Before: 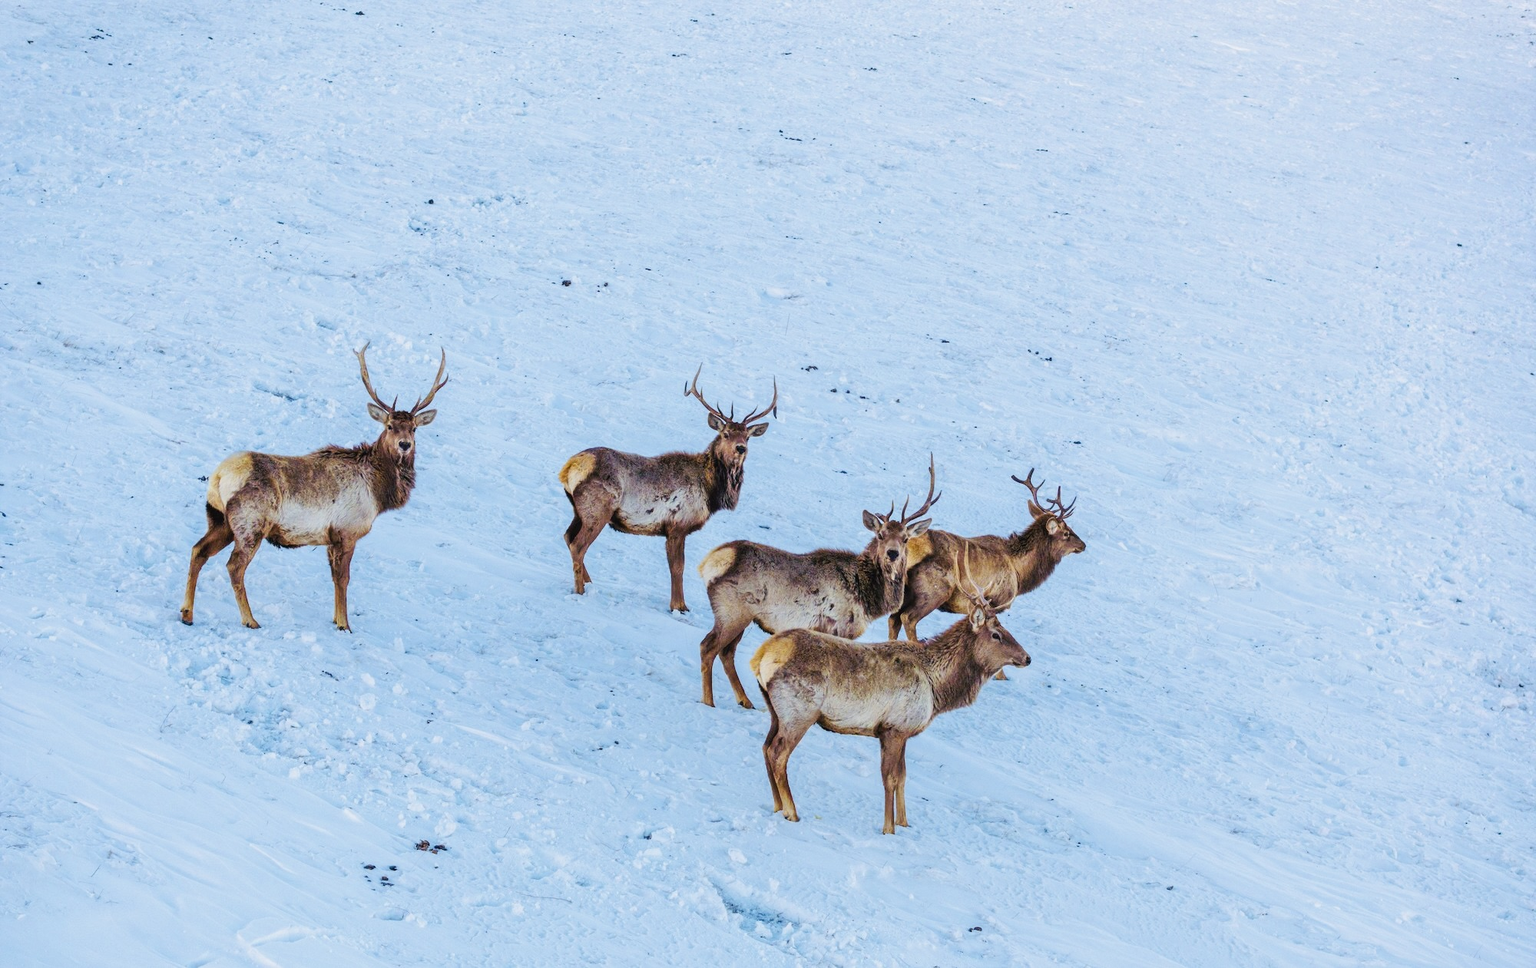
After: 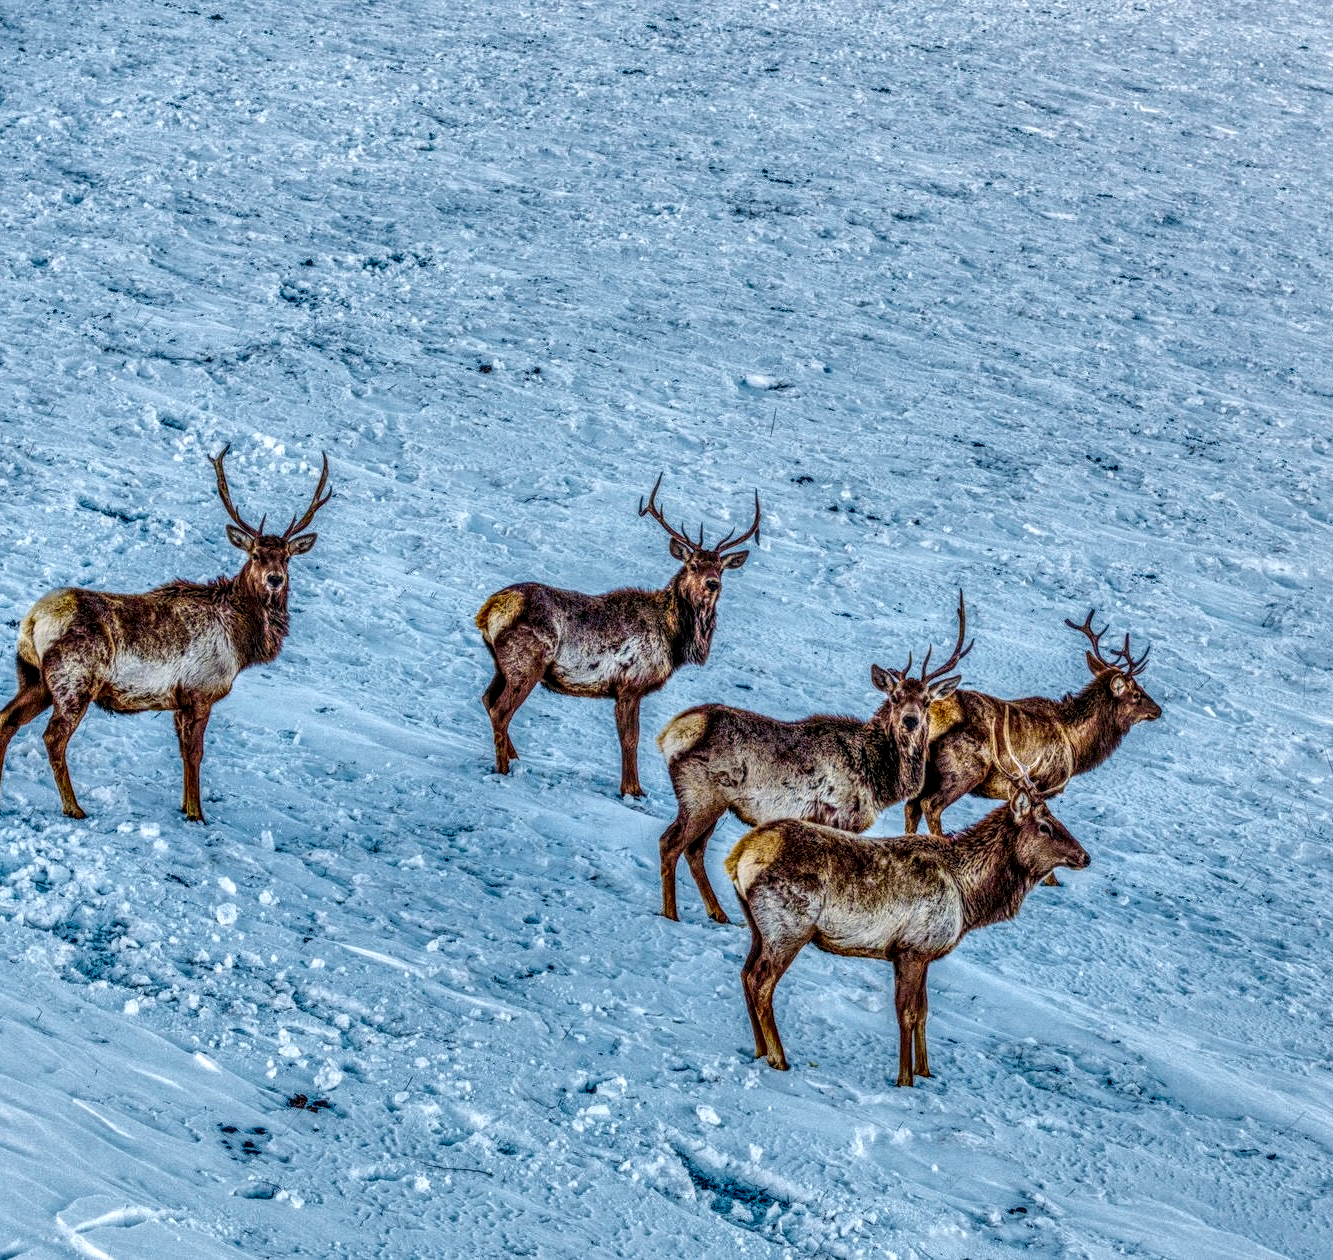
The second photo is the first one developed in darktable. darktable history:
shadows and highlights: radius 100.41, shadows 50.55, highlights -64.36, highlights color adjustment 49.82%, soften with gaussian
crop and rotate: left 12.648%, right 20.685%
local contrast: highlights 0%, shadows 0%, detail 300%, midtone range 0.3
